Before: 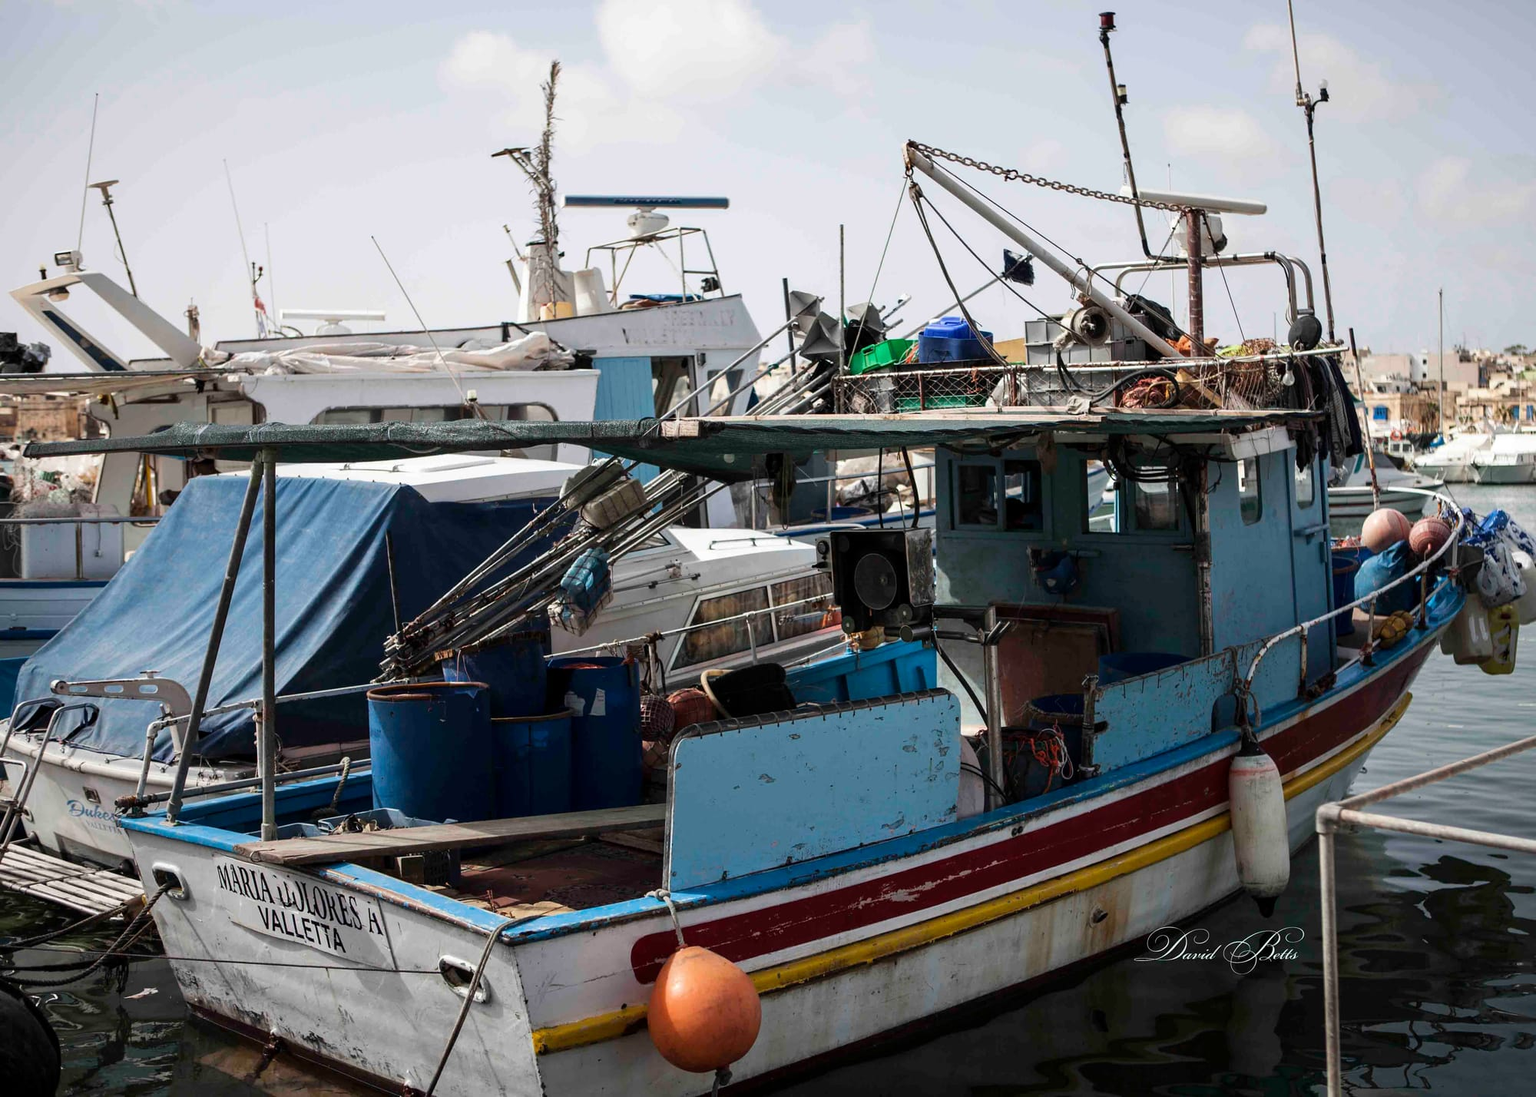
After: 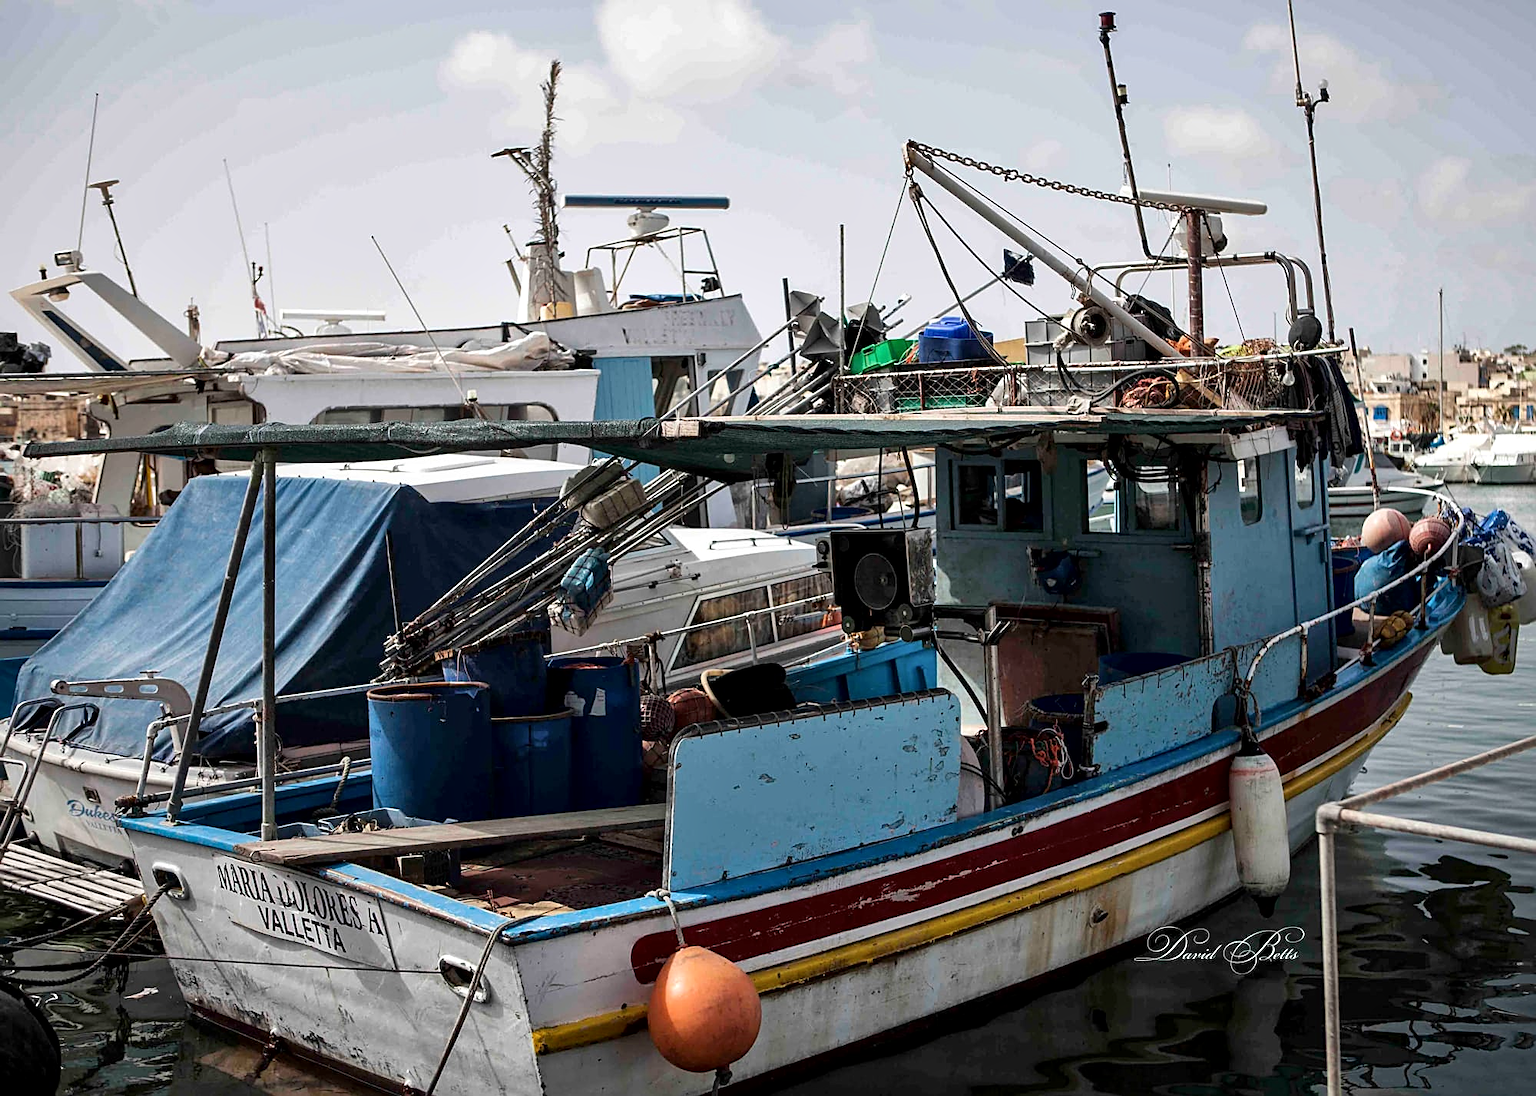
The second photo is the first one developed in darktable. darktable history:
local contrast: mode bilateral grid, contrast 21, coarseness 50, detail 143%, midtone range 0.2
sharpen: on, module defaults
shadows and highlights: shadows 31.55, highlights -31.39, soften with gaussian
